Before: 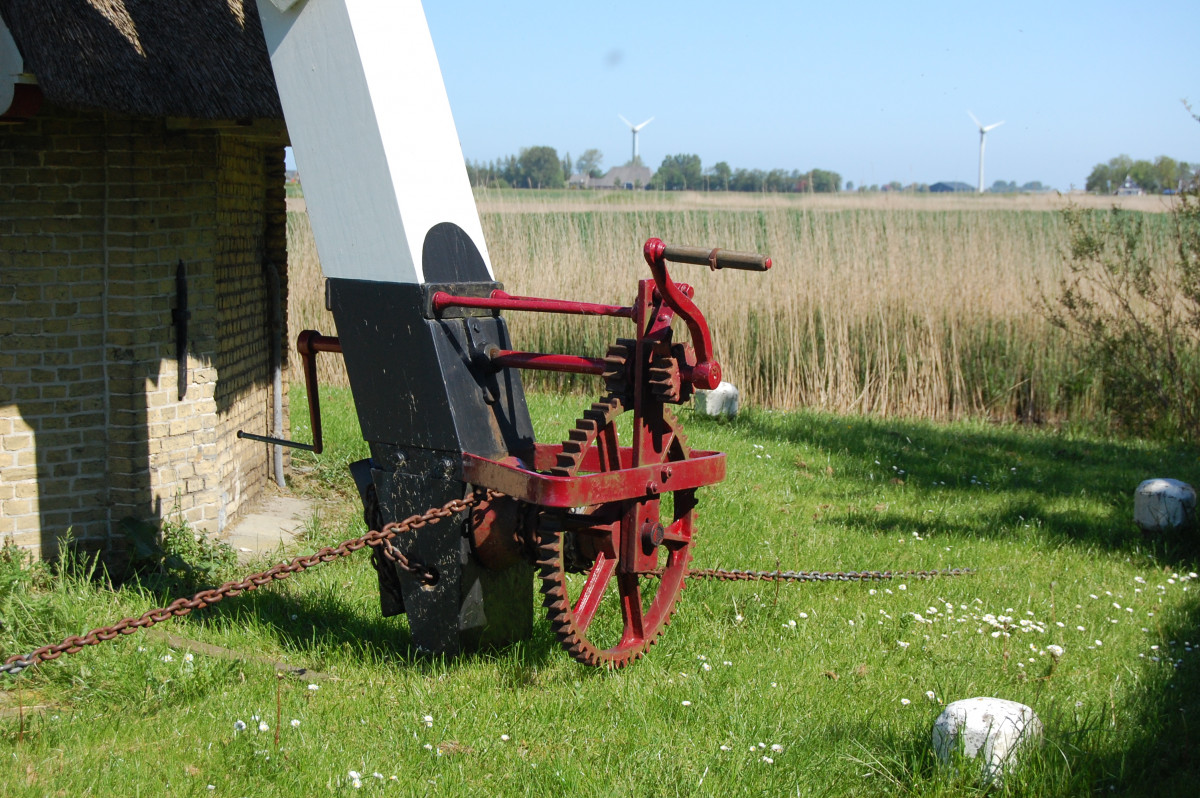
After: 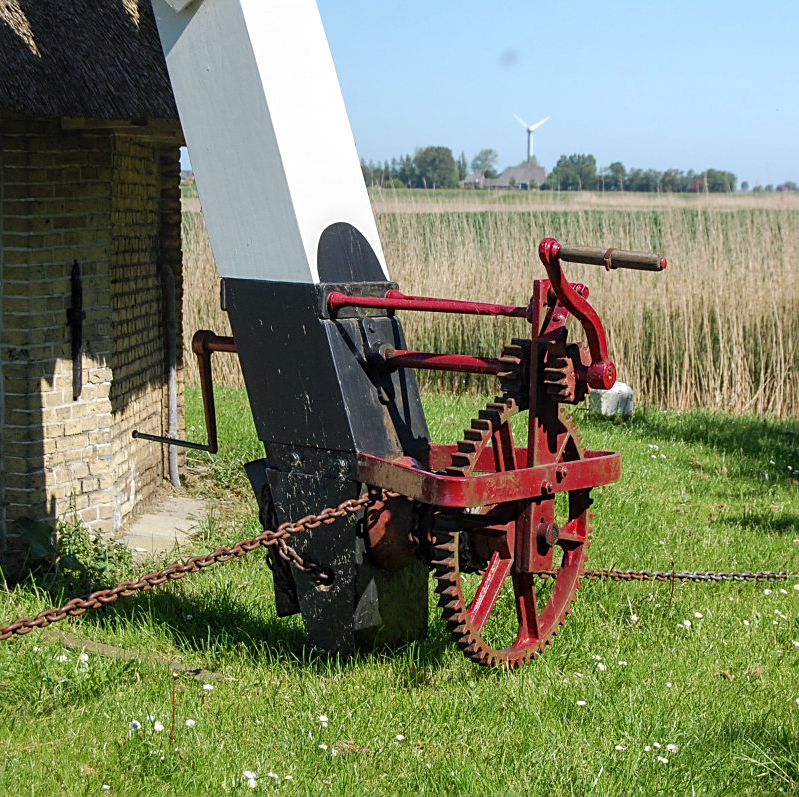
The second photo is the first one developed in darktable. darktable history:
crop and rotate: left 8.786%, right 24.548%
local contrast: on, module defaults
sharpen: on, module defaults
